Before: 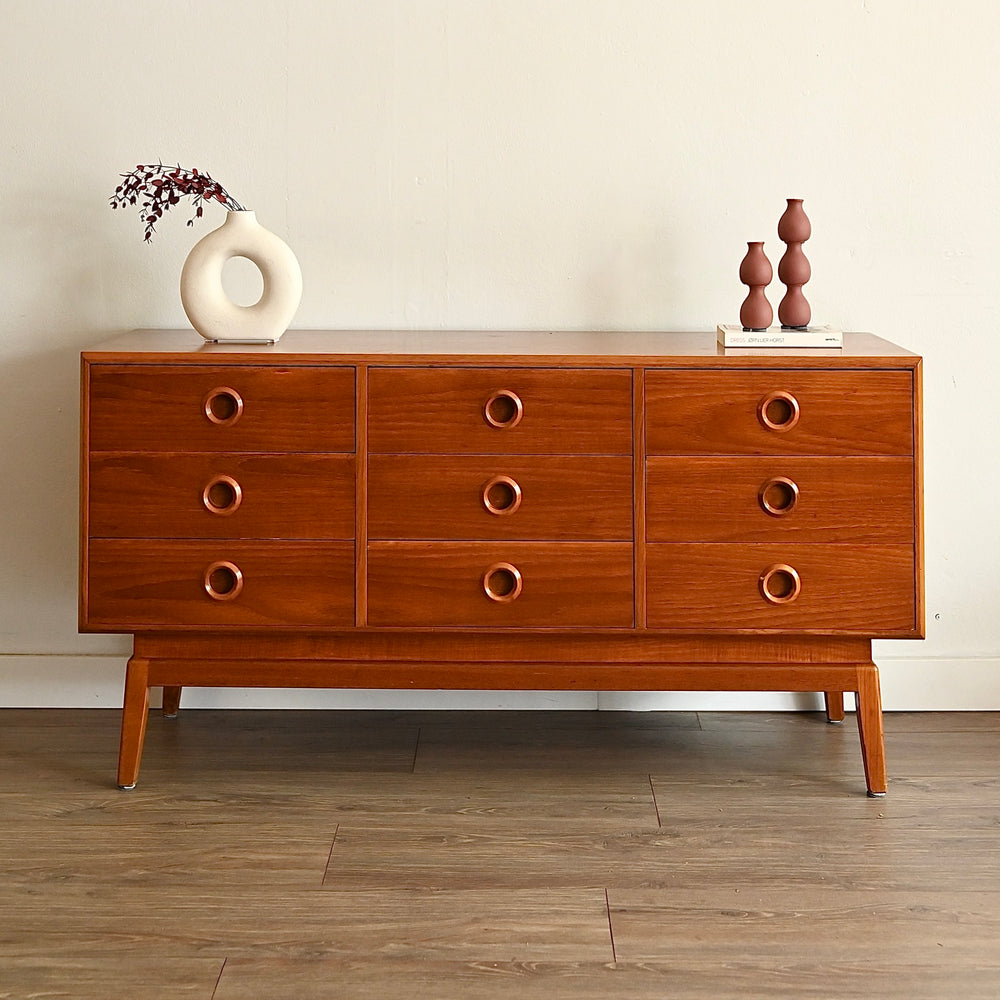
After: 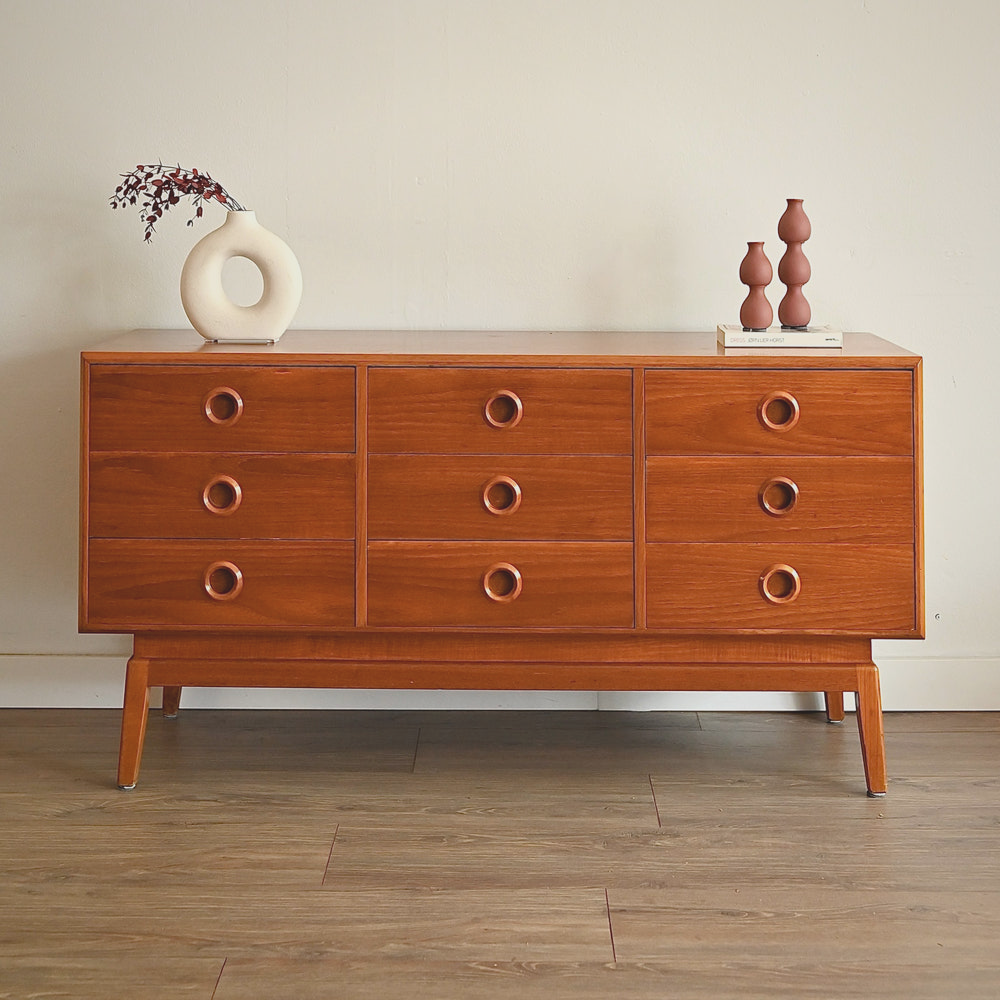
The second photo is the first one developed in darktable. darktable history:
contrast brightness saturation: contrast -0.17, brightness 0.055, saturation -0.116
vignetting: fall-off radius 61.04%, brightness -0.244, saturation 0.151
